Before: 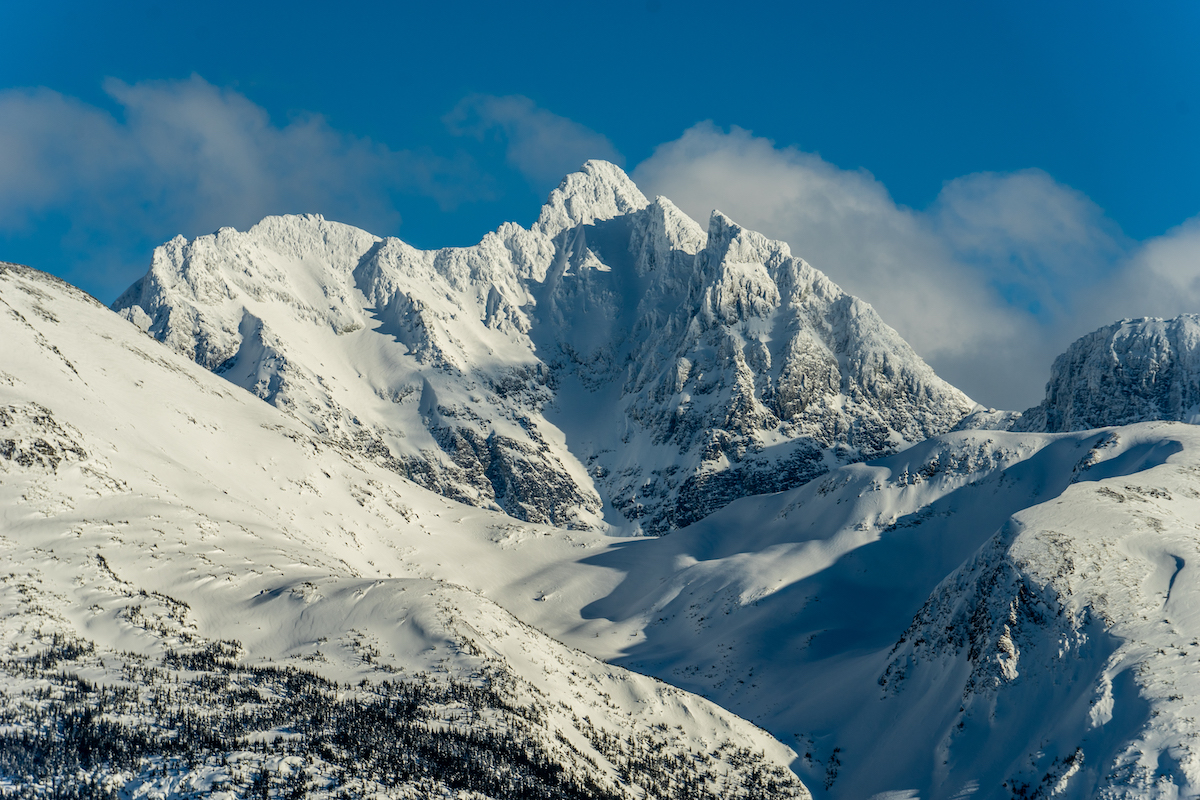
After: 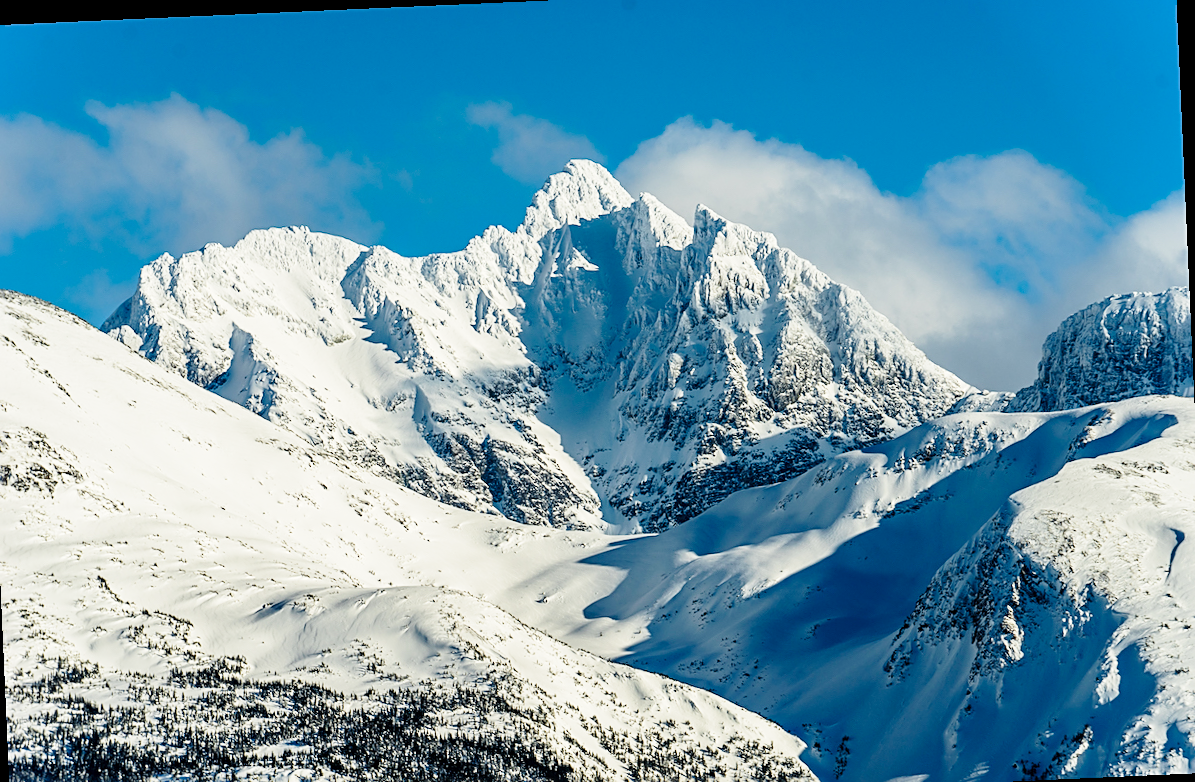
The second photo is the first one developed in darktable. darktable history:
sharpen: on, module defaults
crop: left 1.964%, top 3.251%, right 1.122%, bottom 4.933%
rotate and perspective: rotation -2.56°, automatic cropping off
base curve: curves: ch0 [(0, 0) (0.028, 0.03) (0.121, 0.232) (0.46, 0.748) (0.859, 0.968) (1, 1)], preserve colors none
